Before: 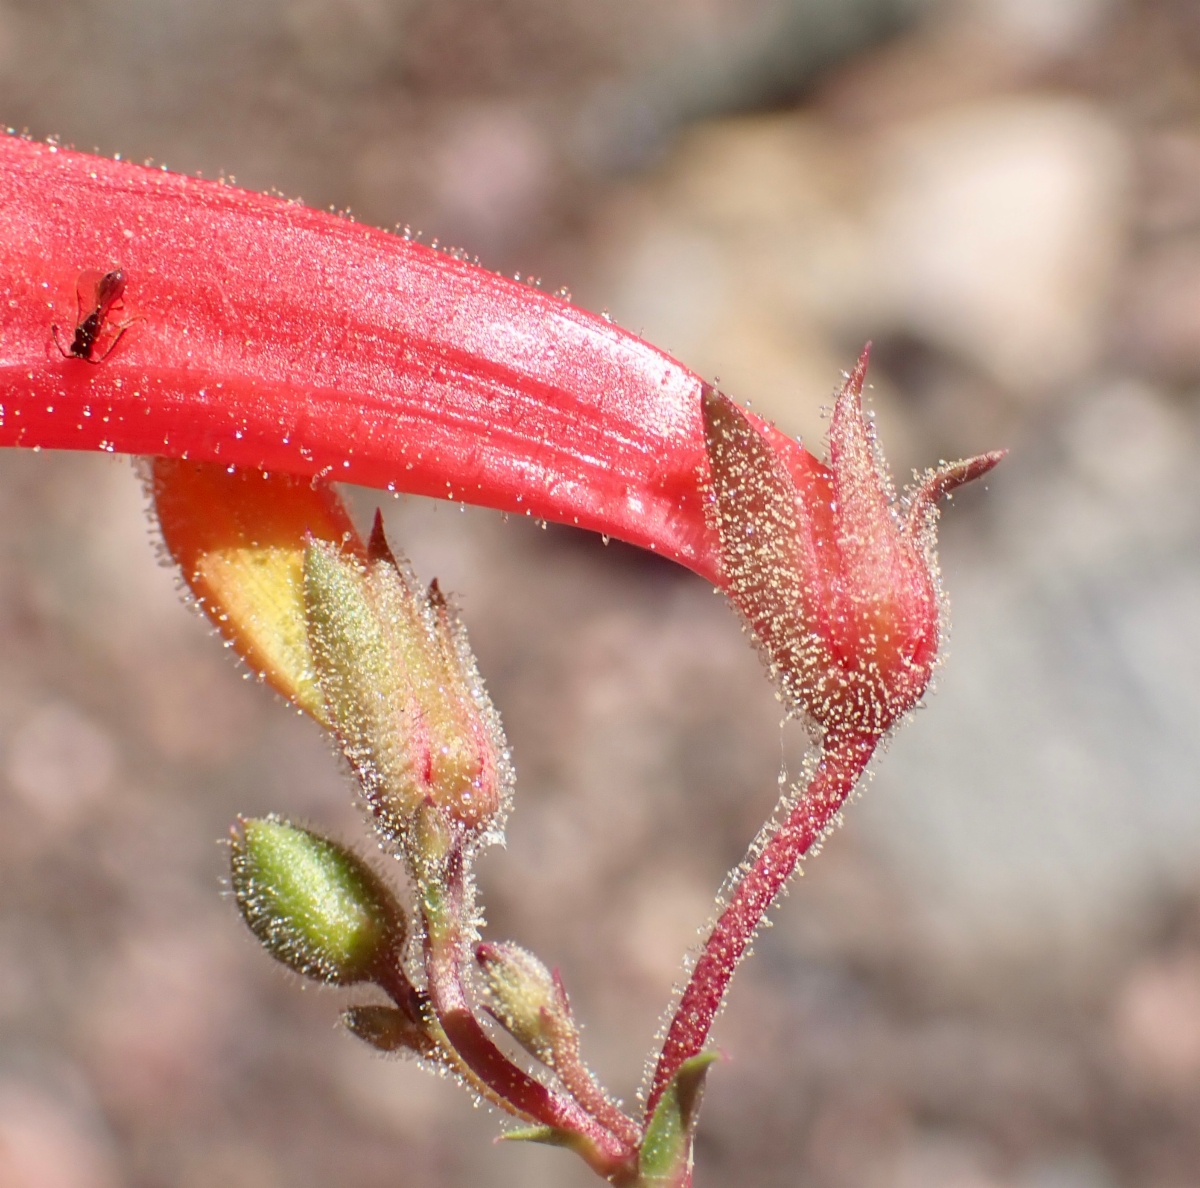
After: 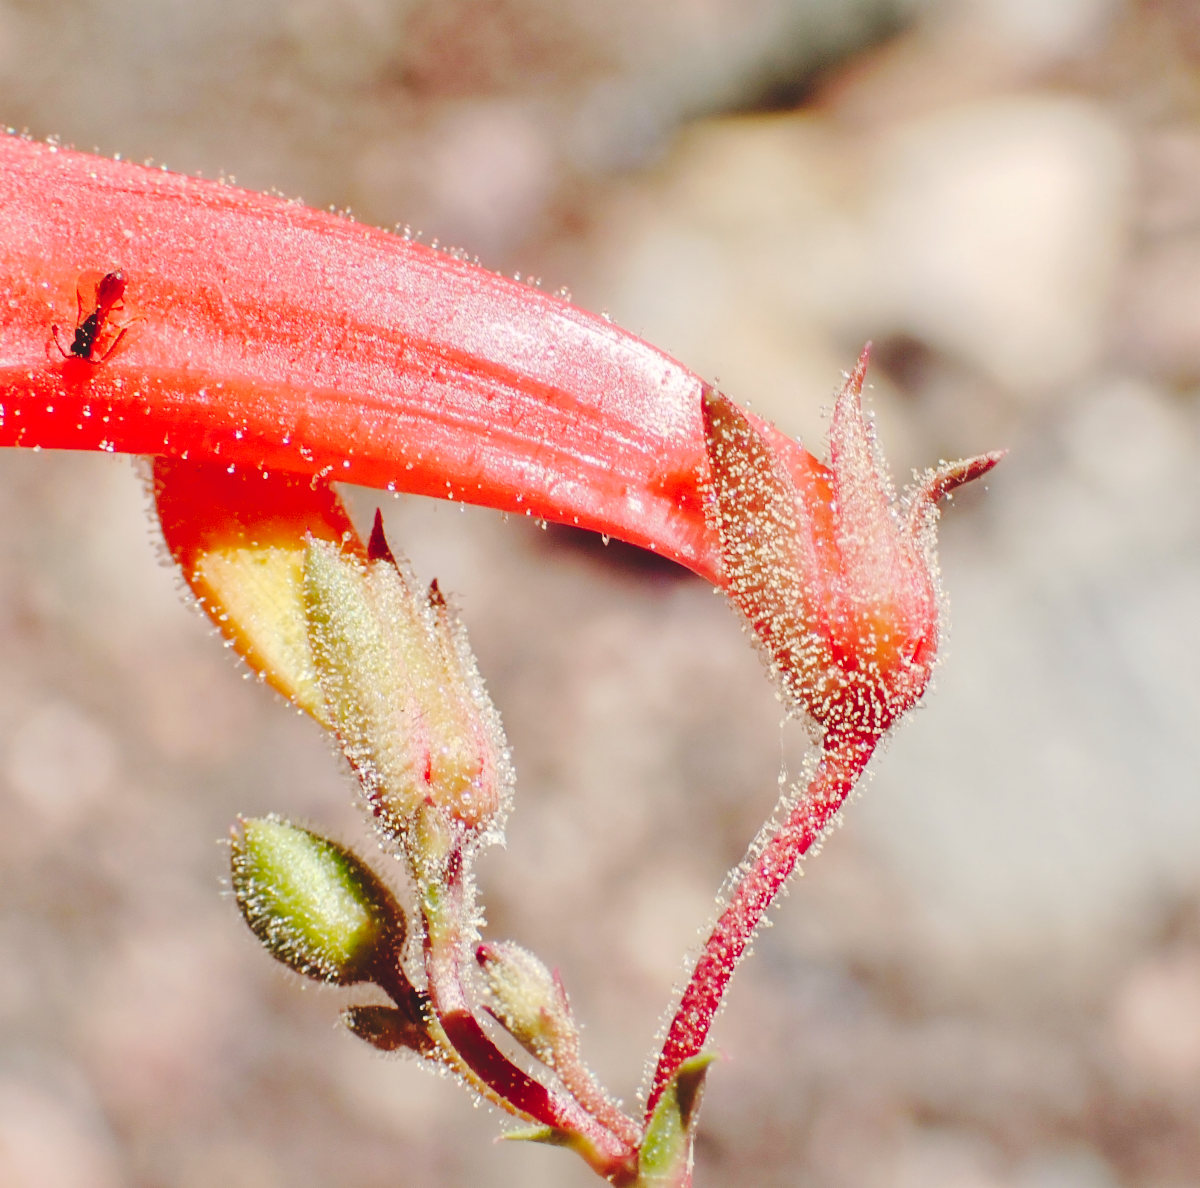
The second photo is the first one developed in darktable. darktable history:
tone curve: curves: ch0 [(0, 0) (0.003, 0.117) (0.011, 0.115) (0.025, 0.116) (0.044, 0.116) (0.069, 0.112) (0.1, 0.113) (0.136, 0.127) (0.177, 0.148) (0.224, 0.191) (0.277, 0.249) (0.335, 0.363) (0.399, 0.479) (0.468, 0.589) (0.543, 0.664) (0.623, 0.733) (0.709, 0.799) (0.801, 0.852) (0.898, 0.914) (1, 1)], preserve colors none
color correction: highlights b* 2.95
